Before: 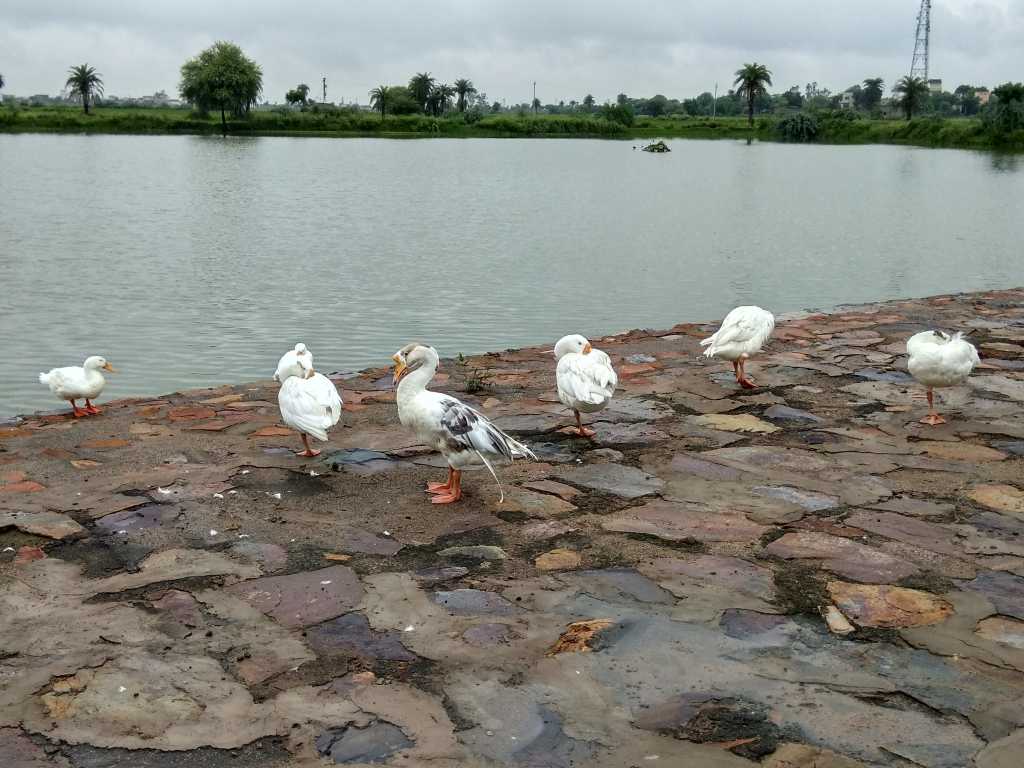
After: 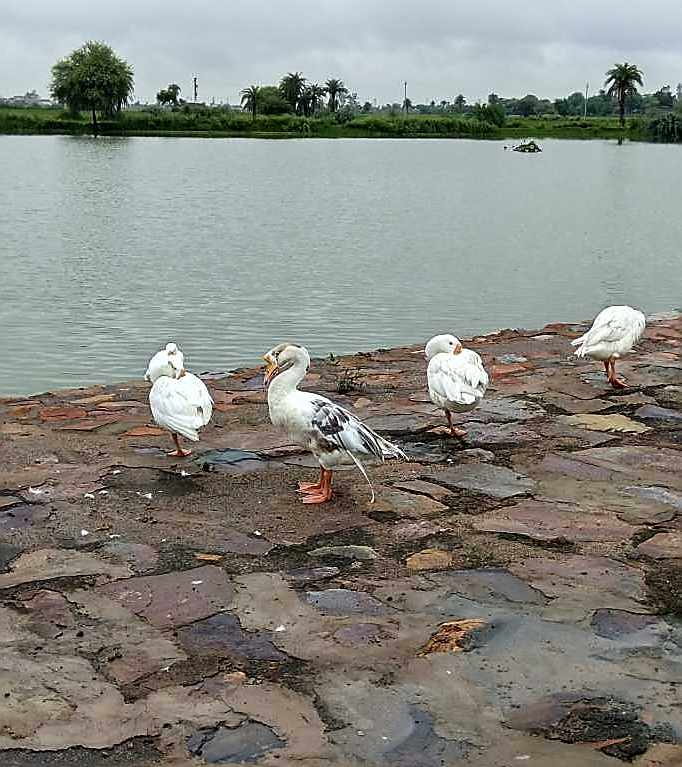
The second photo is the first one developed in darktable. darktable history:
sharpen: radius 1.4, amount 1.25, threshold 0.7
crop and rotate: left 12.648%, right 20.685%
